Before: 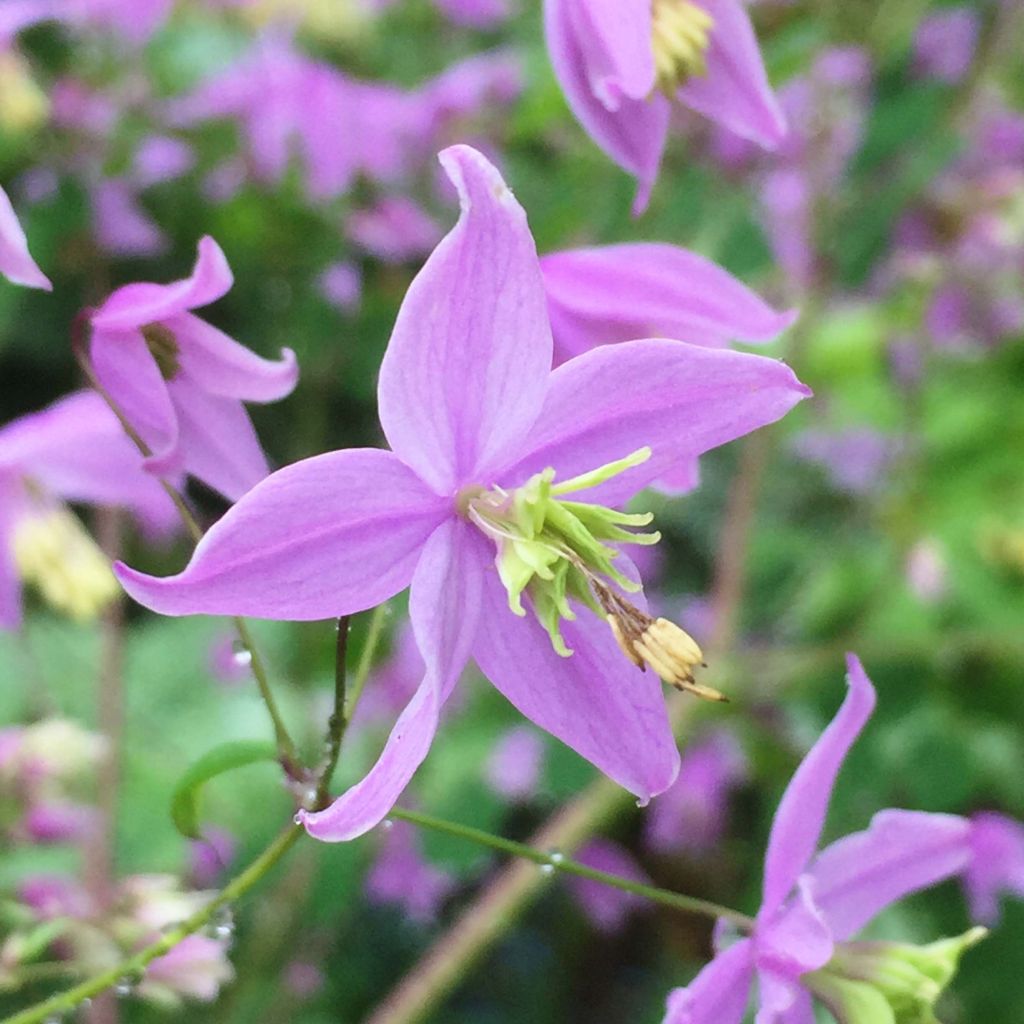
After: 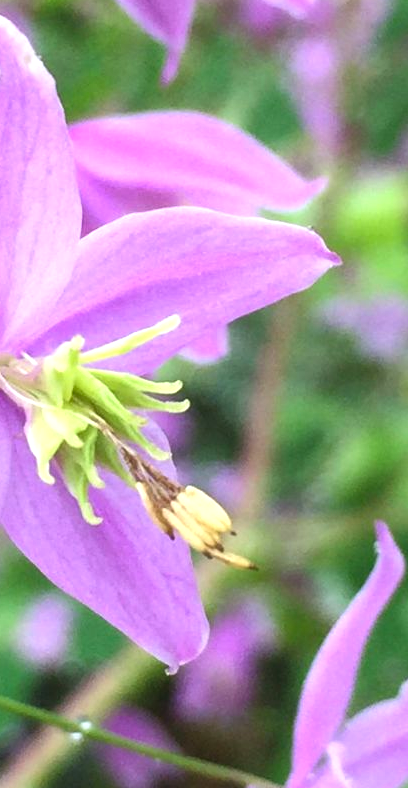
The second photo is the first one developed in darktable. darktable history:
shadows and highlights: radius 263.77, soften with gaussian
crop: left 46.041%, top 12.922%, right 14.073%, bottom 10.046%
exposure: exposure 0.567 EV, compensate highlight preservation false
